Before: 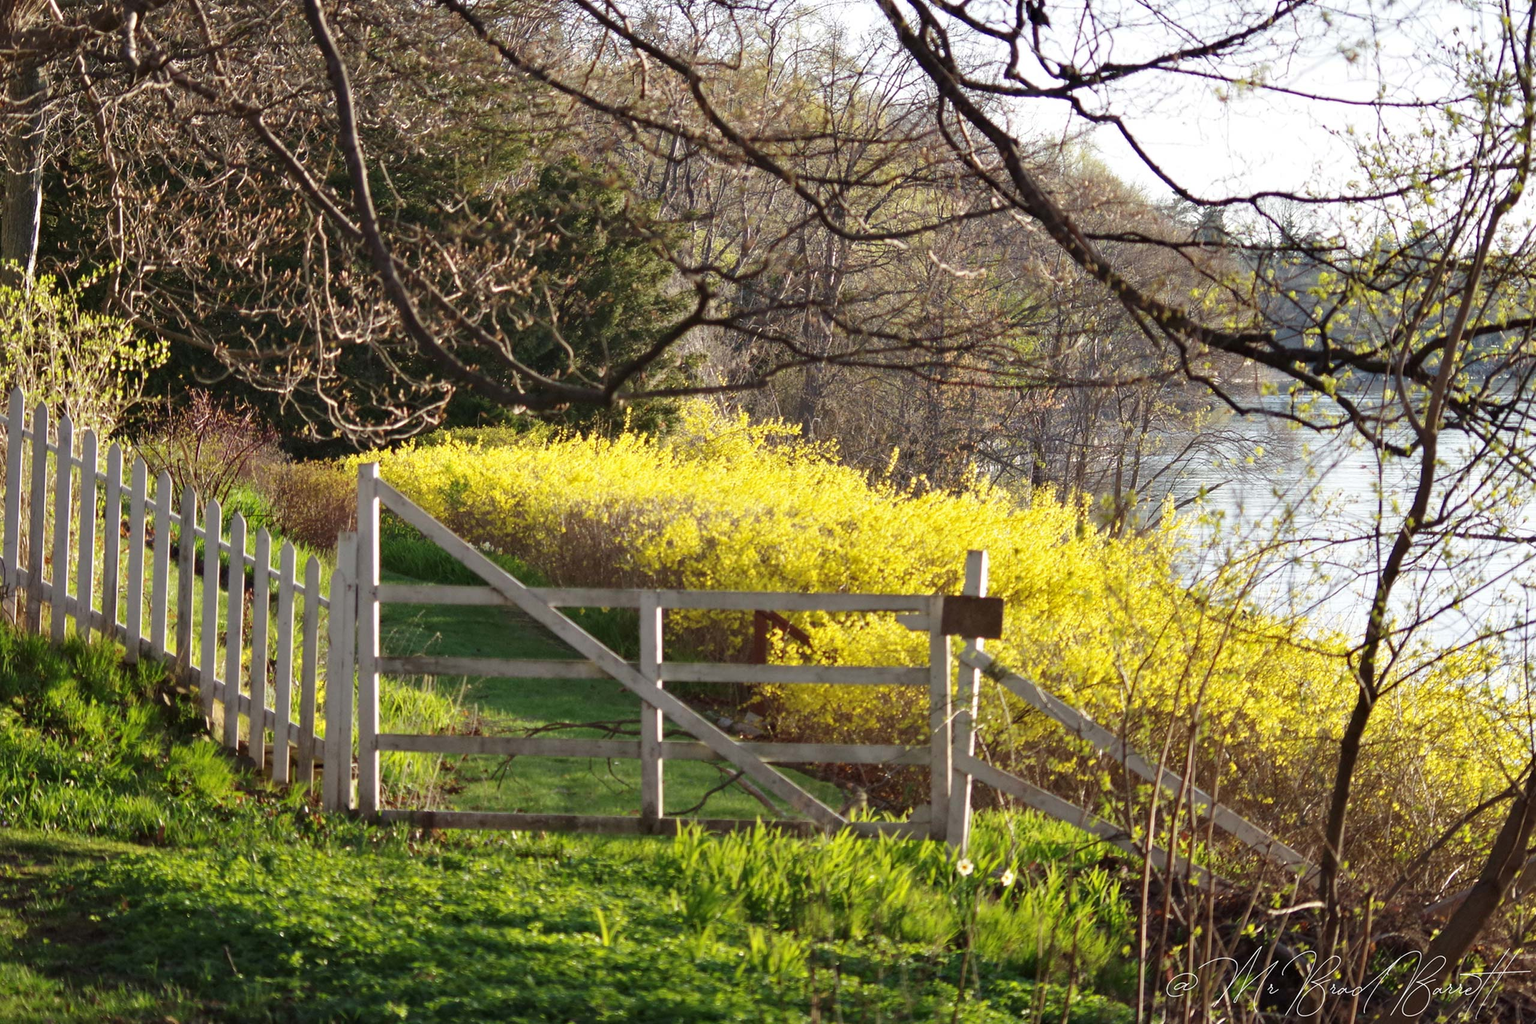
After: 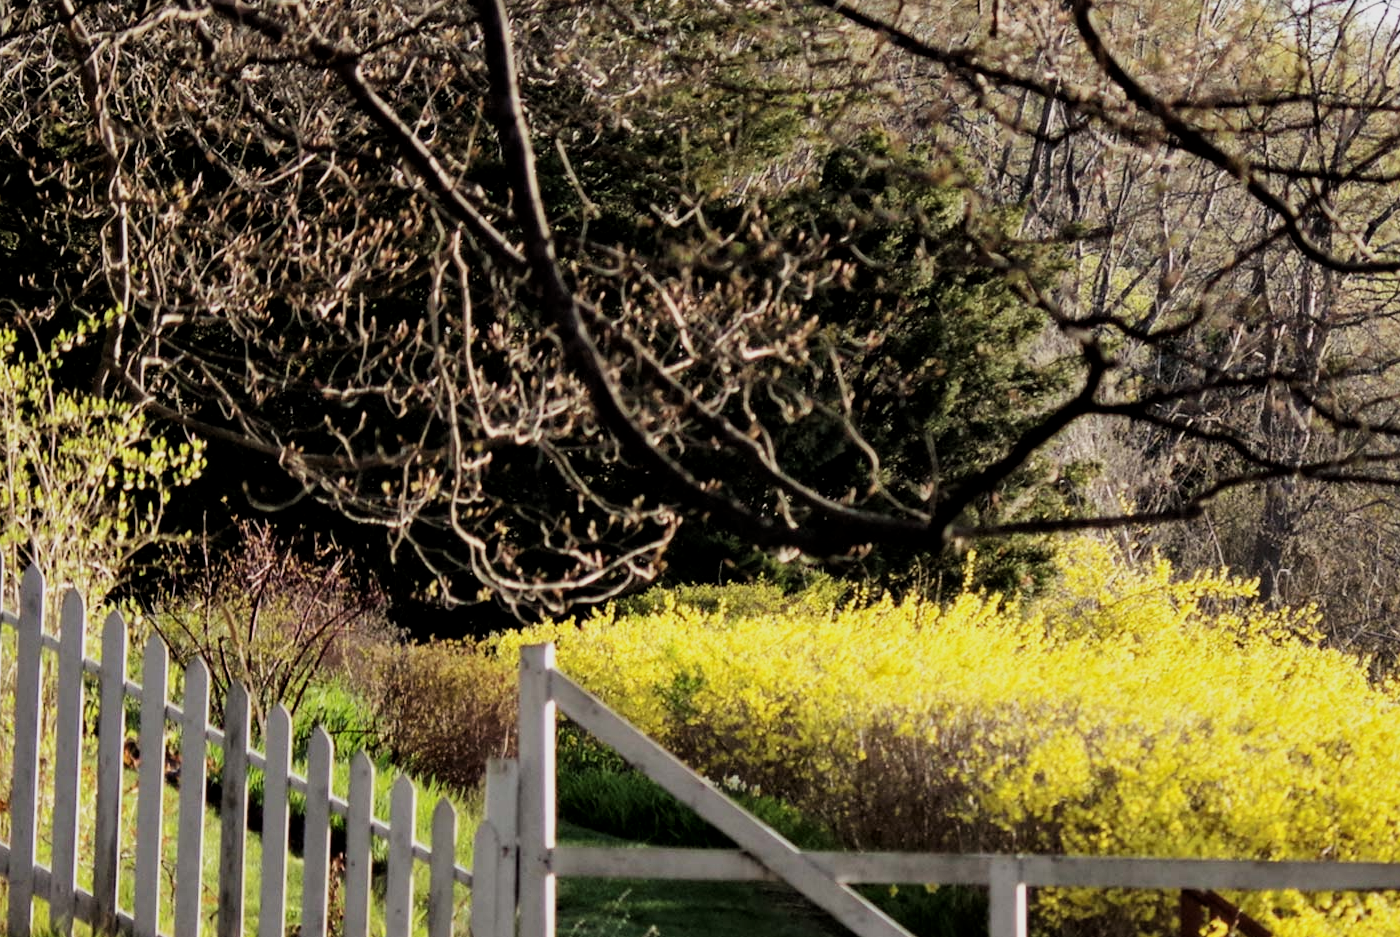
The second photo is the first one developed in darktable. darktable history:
crop and rotate: left 3.047%, top 7.509%, right 42.236%, bottom 37.598%
local contrast: mode bilateral grid, contrast 20, coarseness 50, detail 120%, midtone range 0.2
filmic rgb: black relative exposure -5 EV, hardness 2.88, contrast 1.3
